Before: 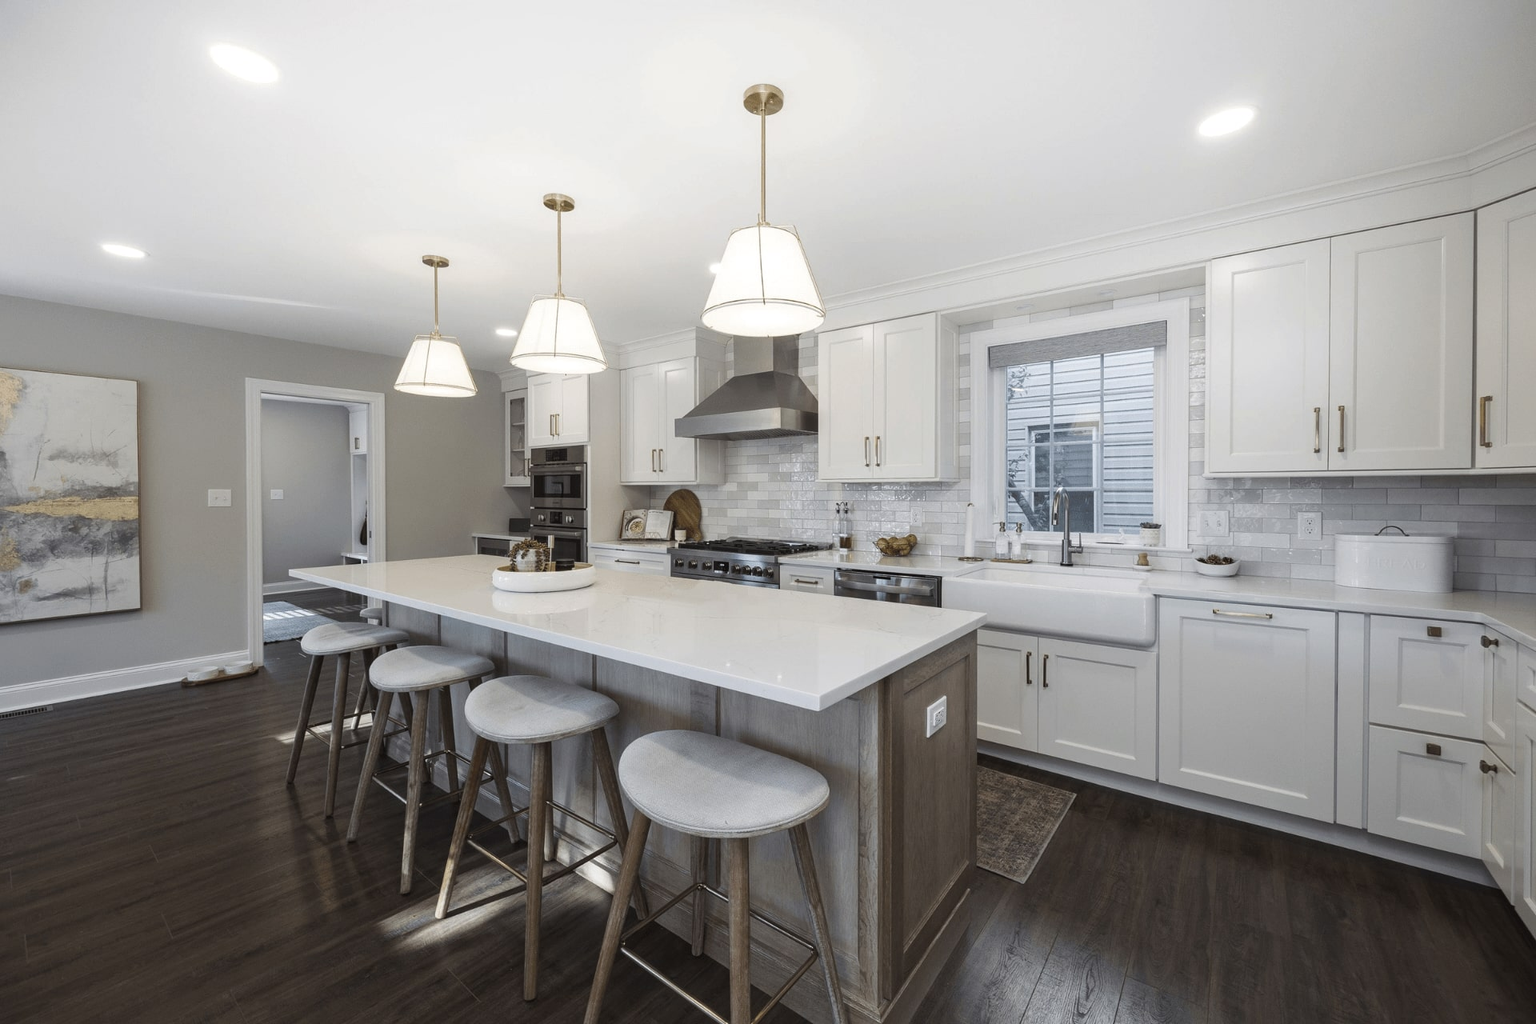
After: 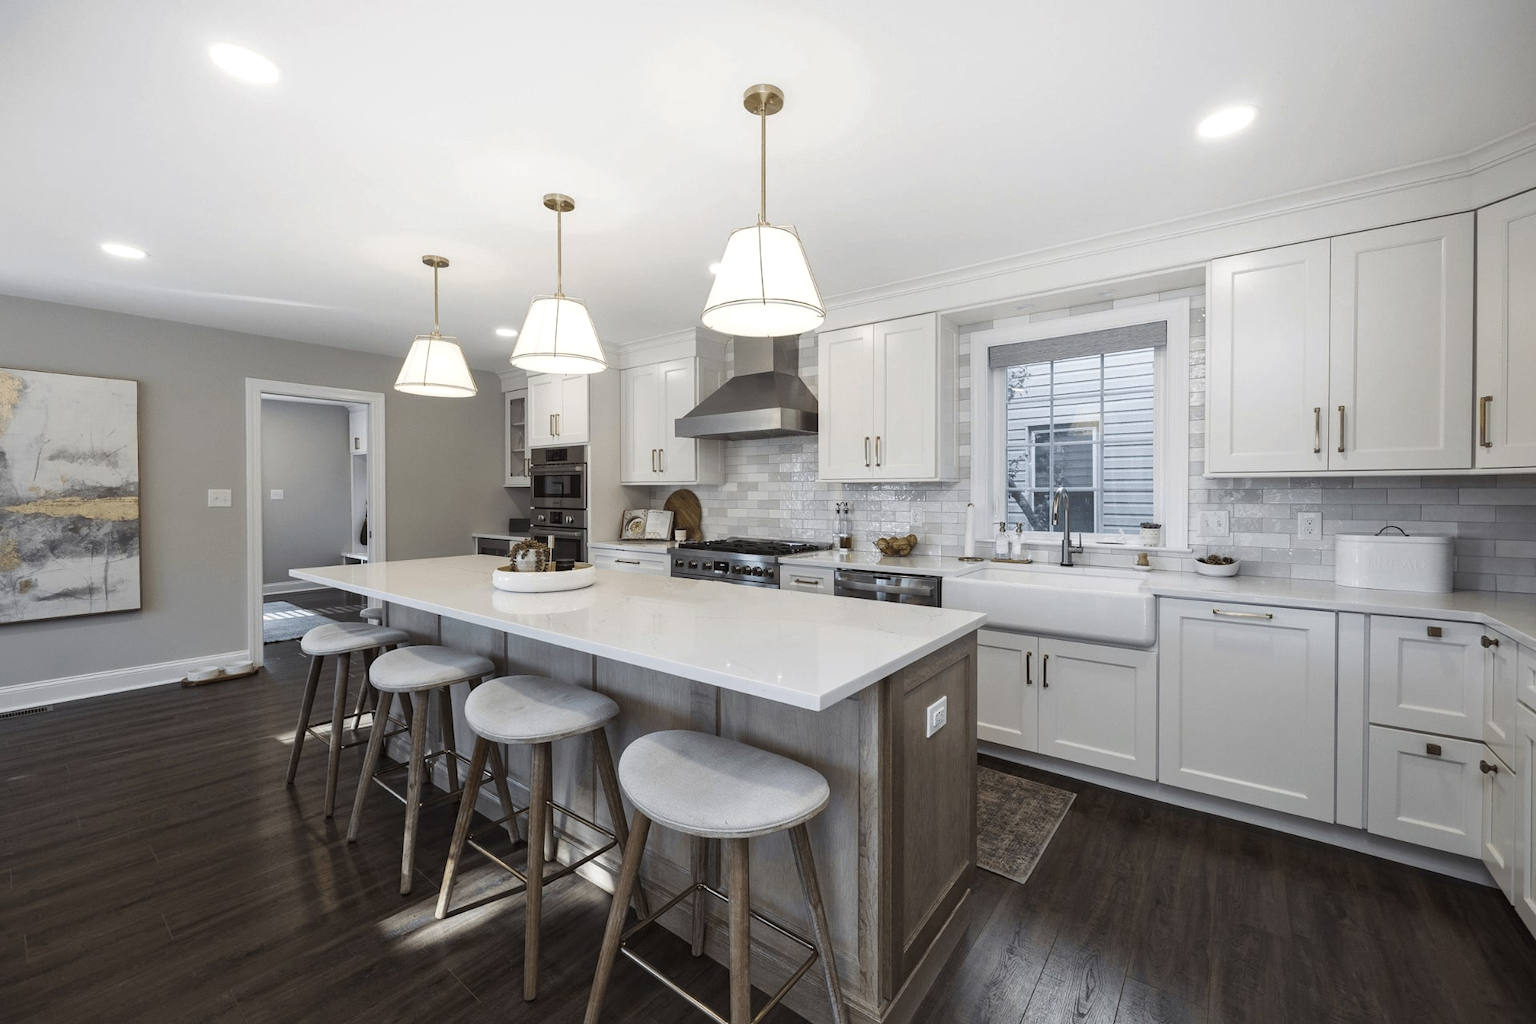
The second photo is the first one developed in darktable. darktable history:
local contrast: mode bilateral grid, contrast 19, coarseness 50, detail 119%, midtone range 0.2
exposure: compensate highlight preservation false
